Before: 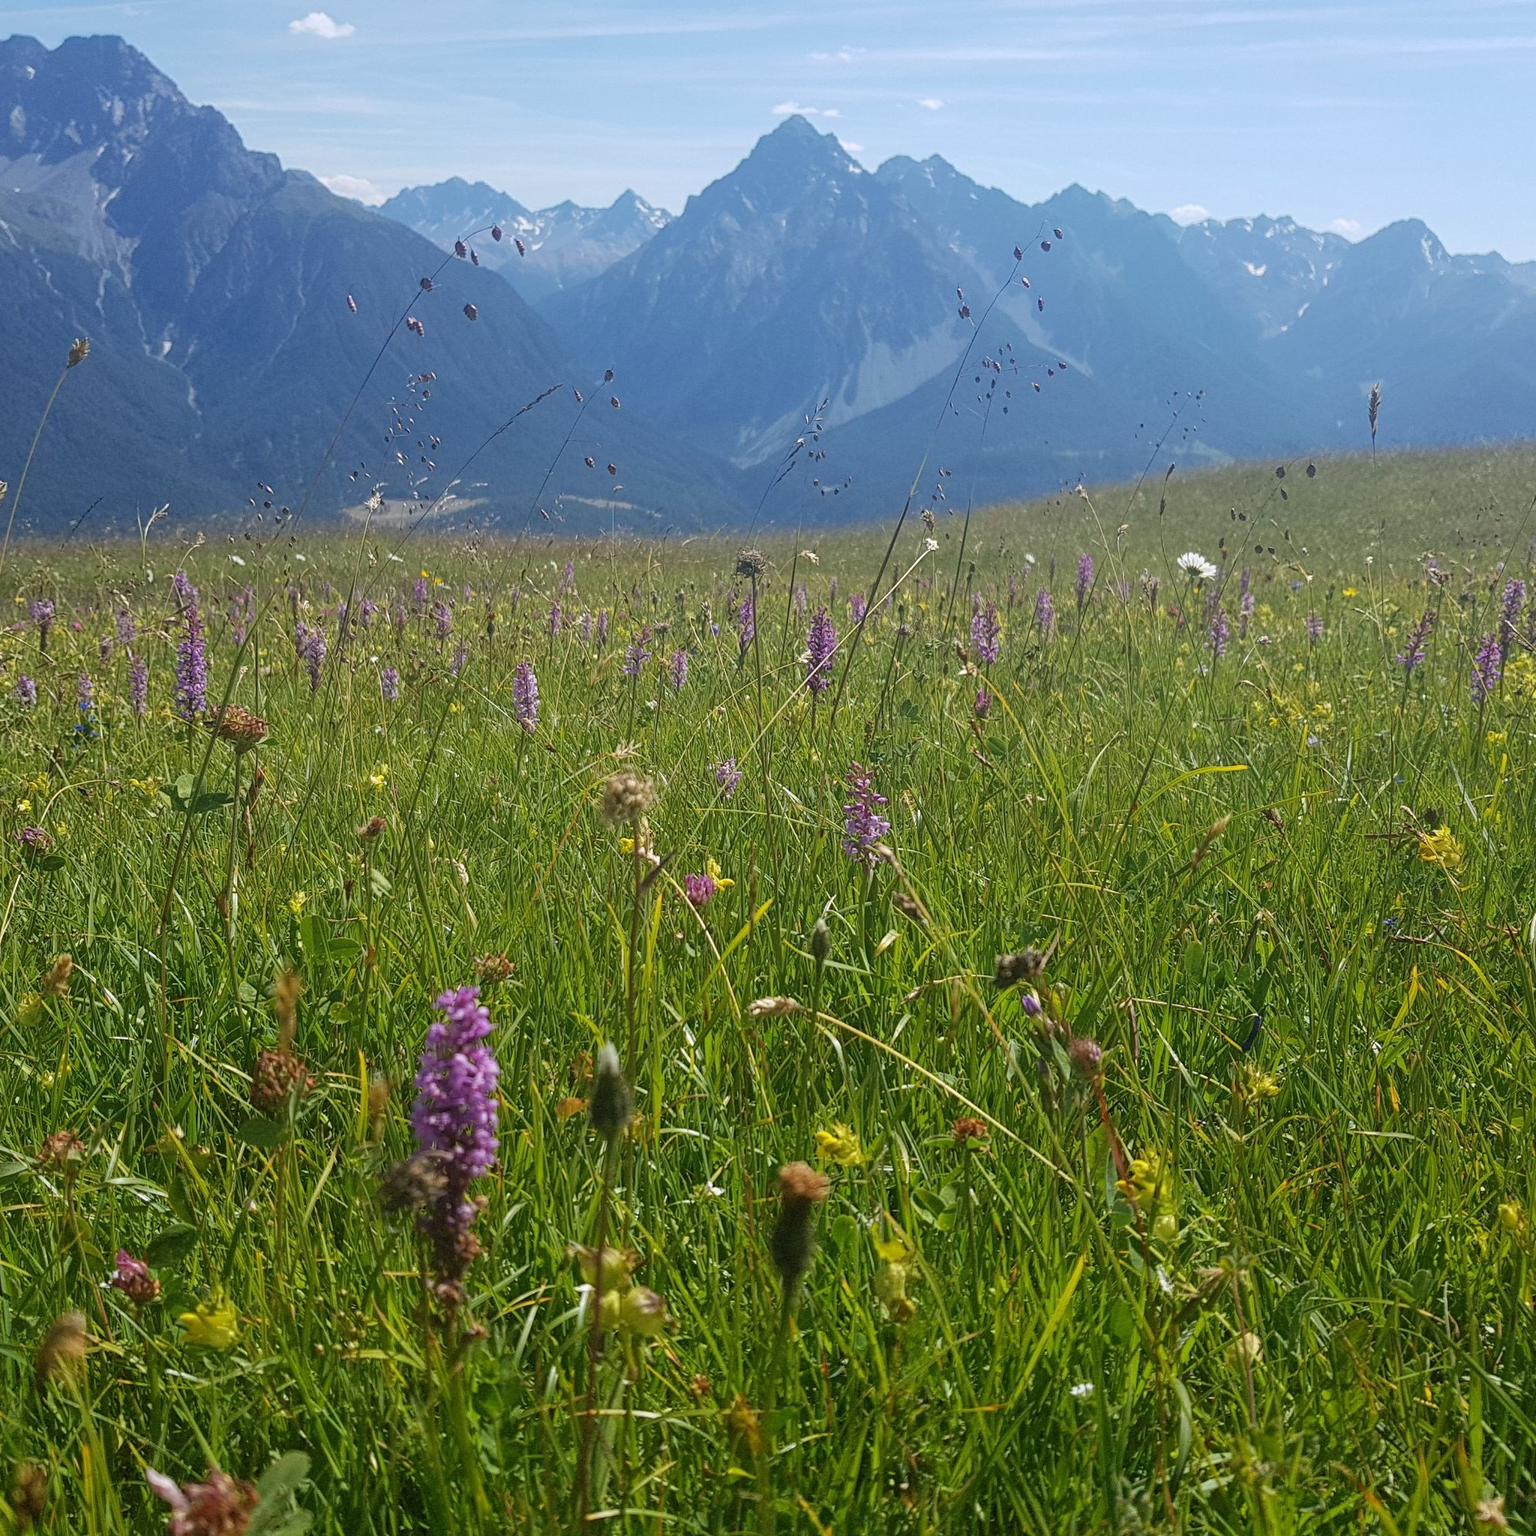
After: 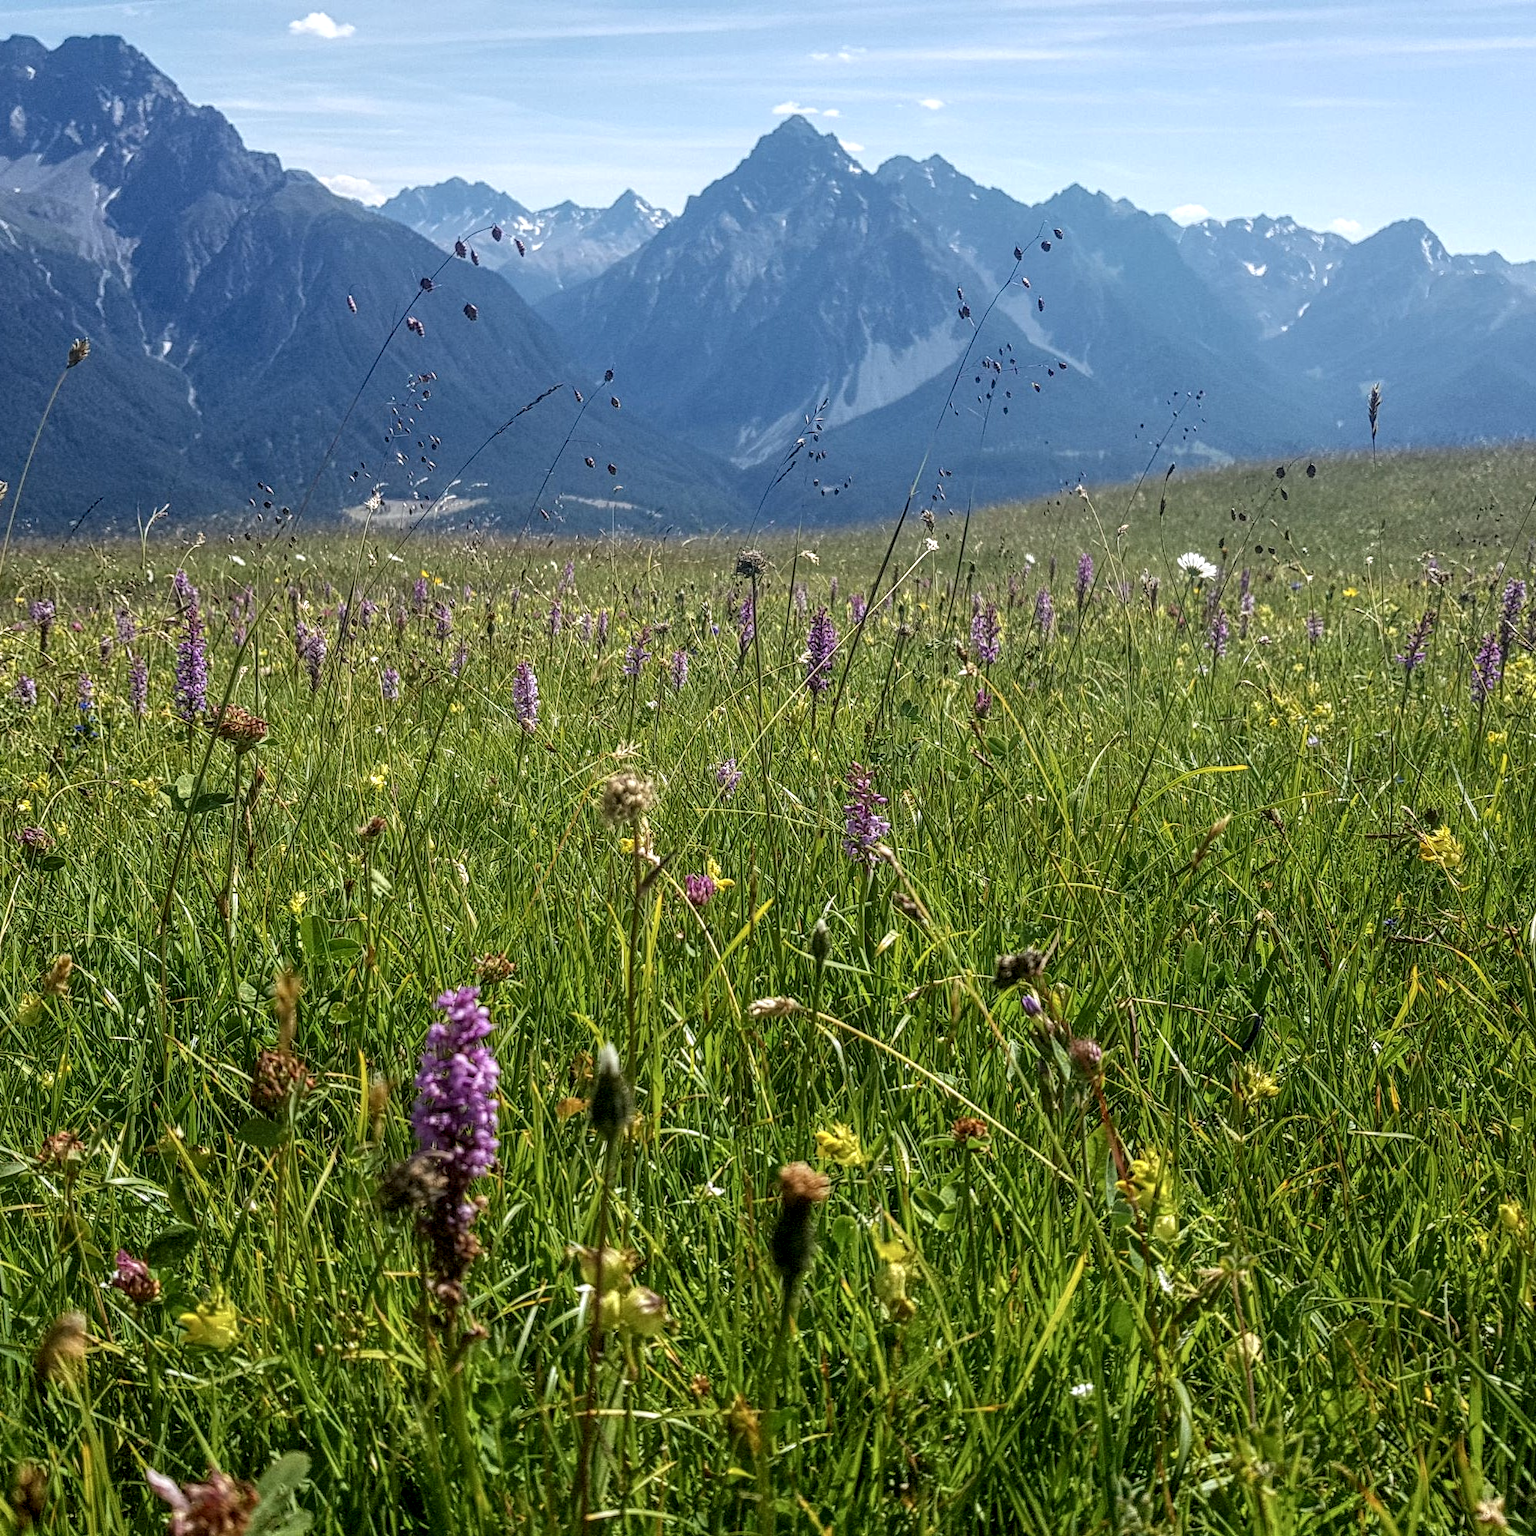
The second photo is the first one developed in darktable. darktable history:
local contrast: highlights 0%, shadows 0%, detail 182%
